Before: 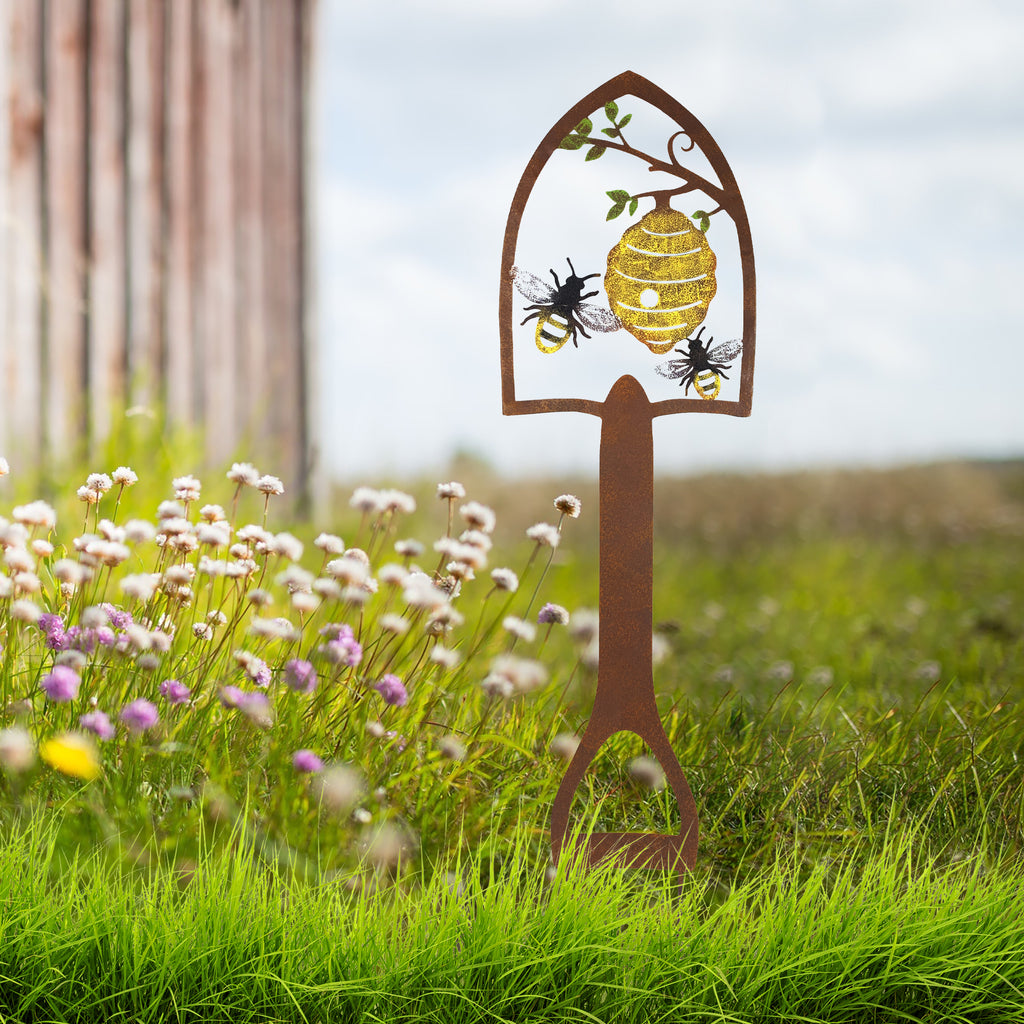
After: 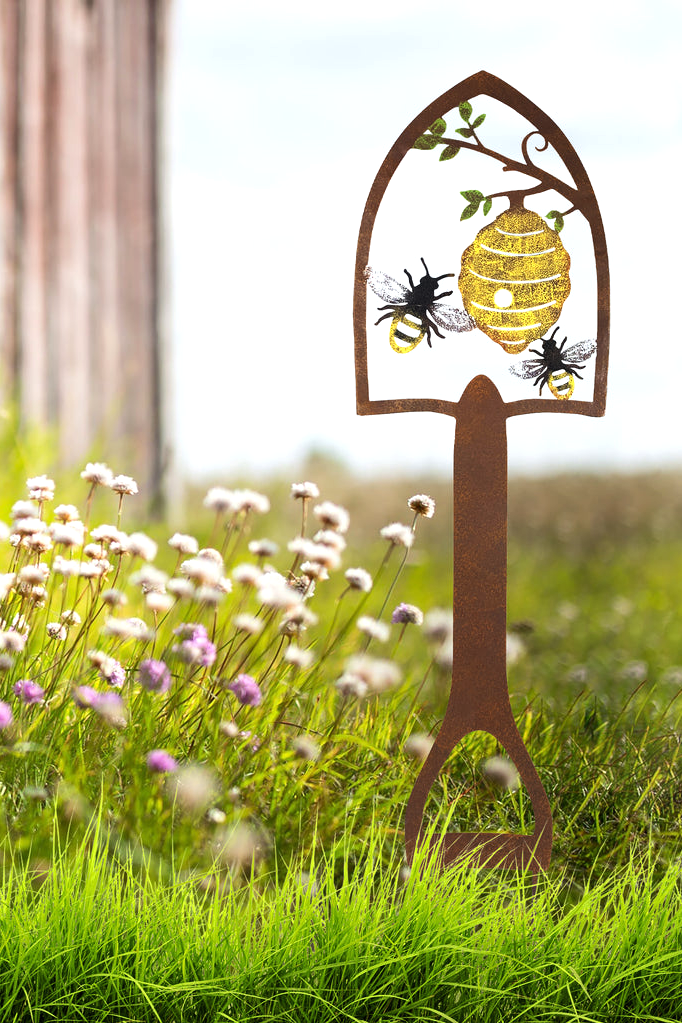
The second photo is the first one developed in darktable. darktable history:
tone equalizer: -8 EV -0.417 EV, -7 EV -0.389 EV, -6 EV -0.333 EV, -5 EV -0.222 EV, -3 EV 0.222 EV, -2 EV 0.333 EV, -1 EV 0.389 EV, +0 EV 0.417 EV, edges refinement/feathering 500, mask exposure compensation -1.57 EV, preserve details no
crop and rotate: left 14.292%, right 19.041%
